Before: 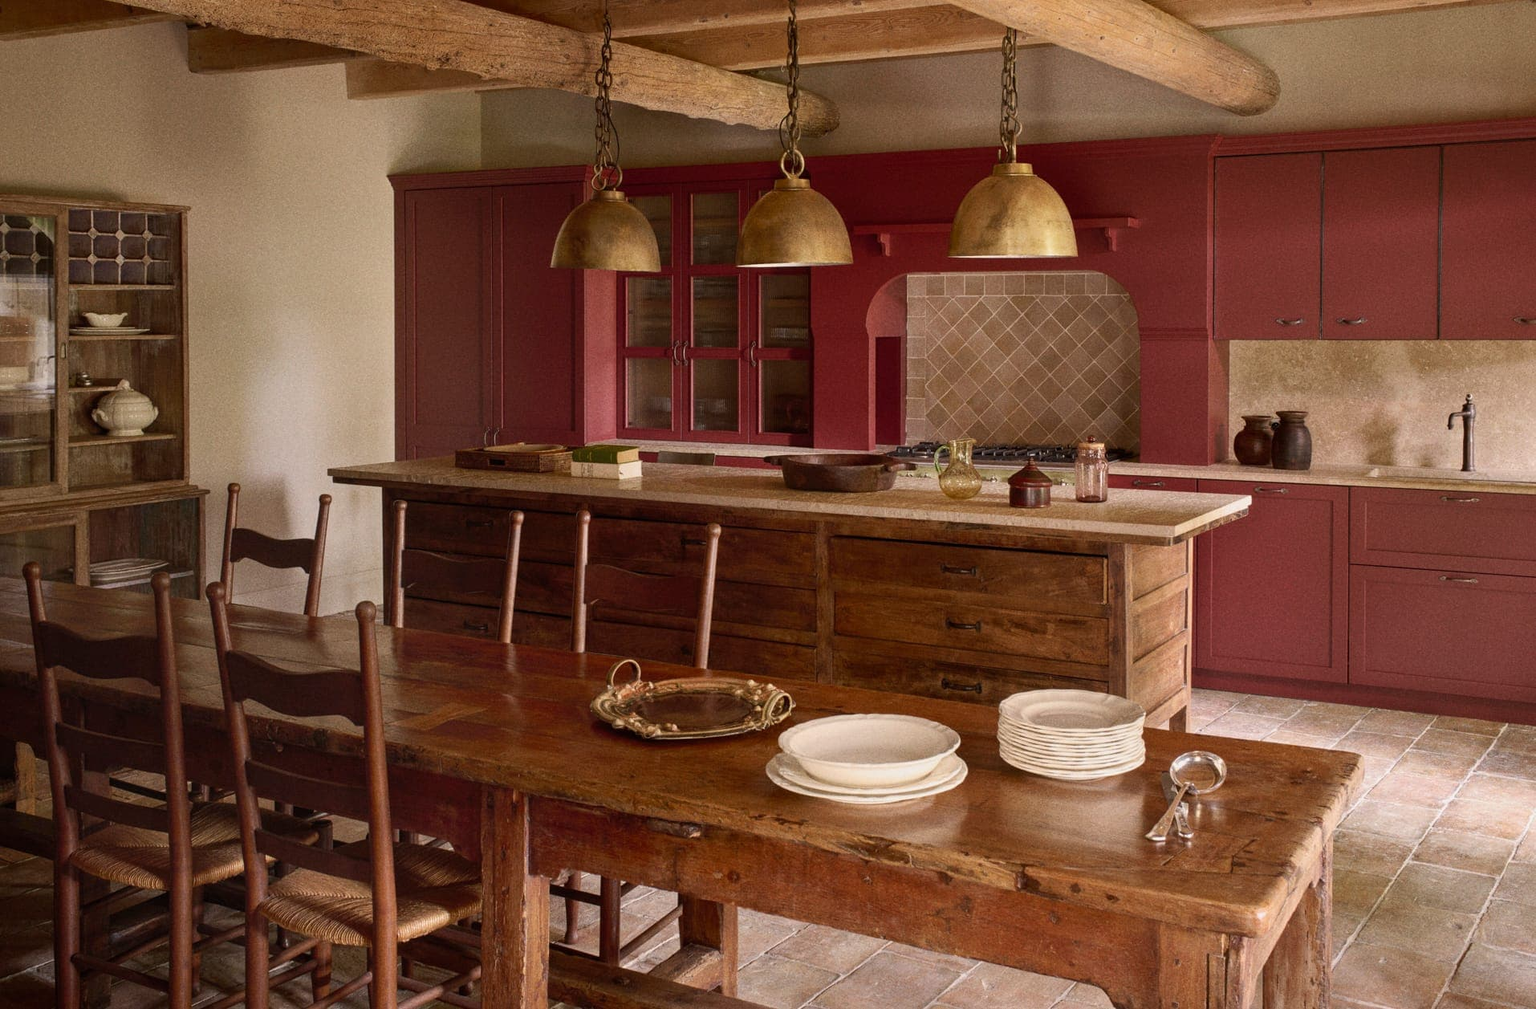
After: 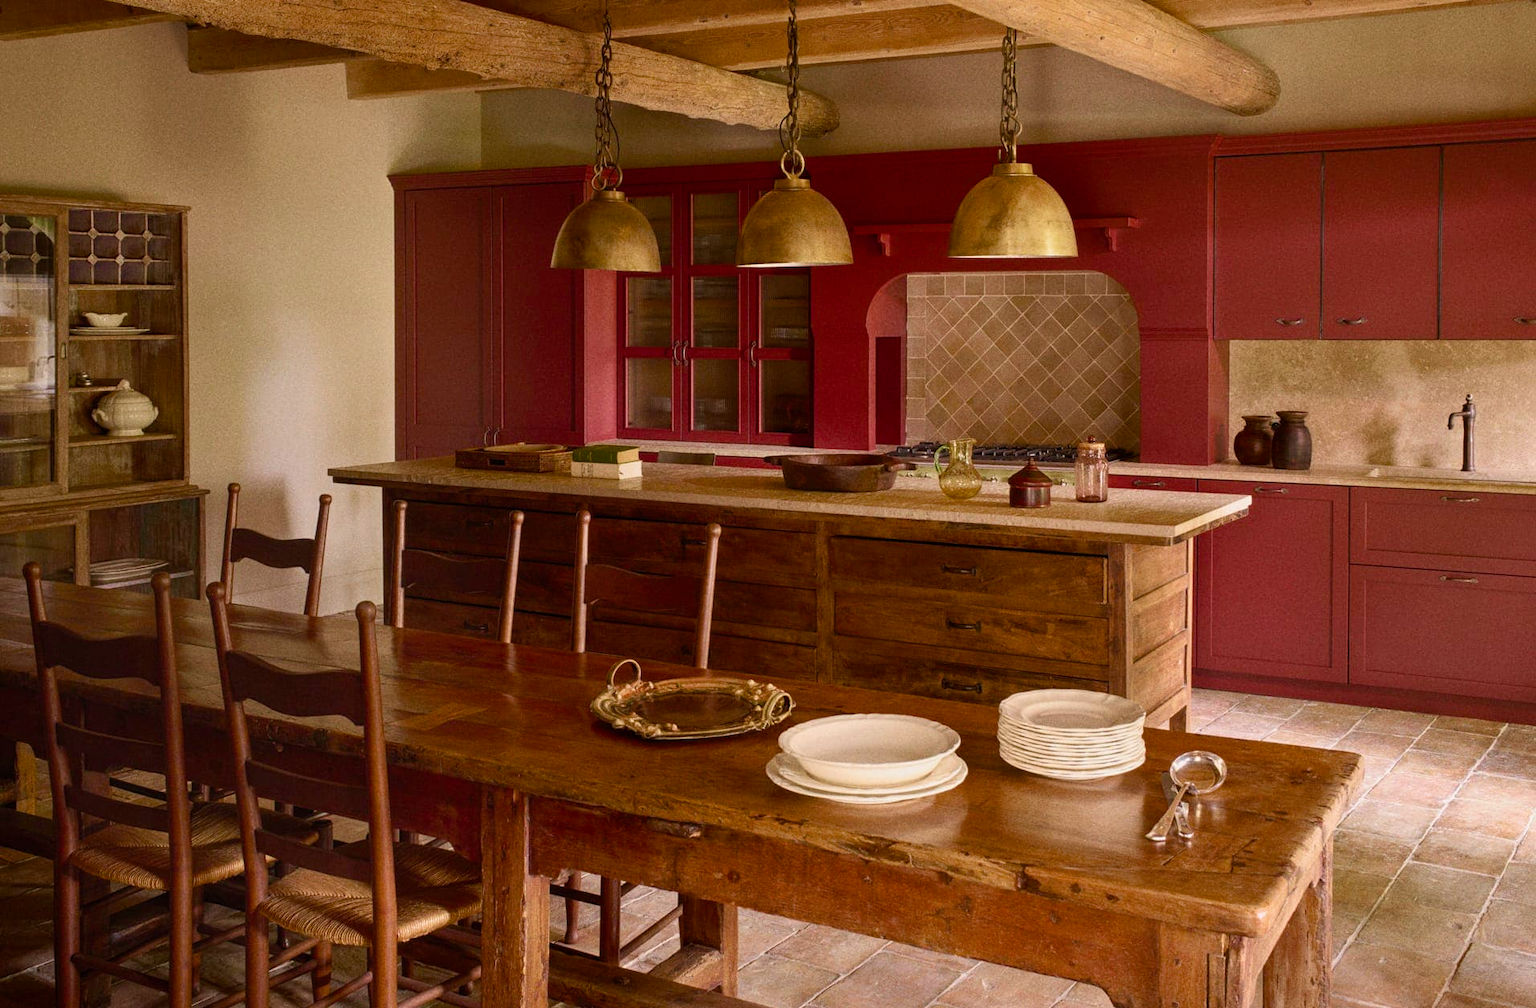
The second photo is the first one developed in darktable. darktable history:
color balance rgb: linear chroma grading › global chroma 23.245%, perceptual saturation grading › global saturation 0.185%, perceptual saturation grading › highlights -19.817%, perceptual saturation grading › shadows 19.587%, global vibrance 9.314%
velvia: on, module defaults
